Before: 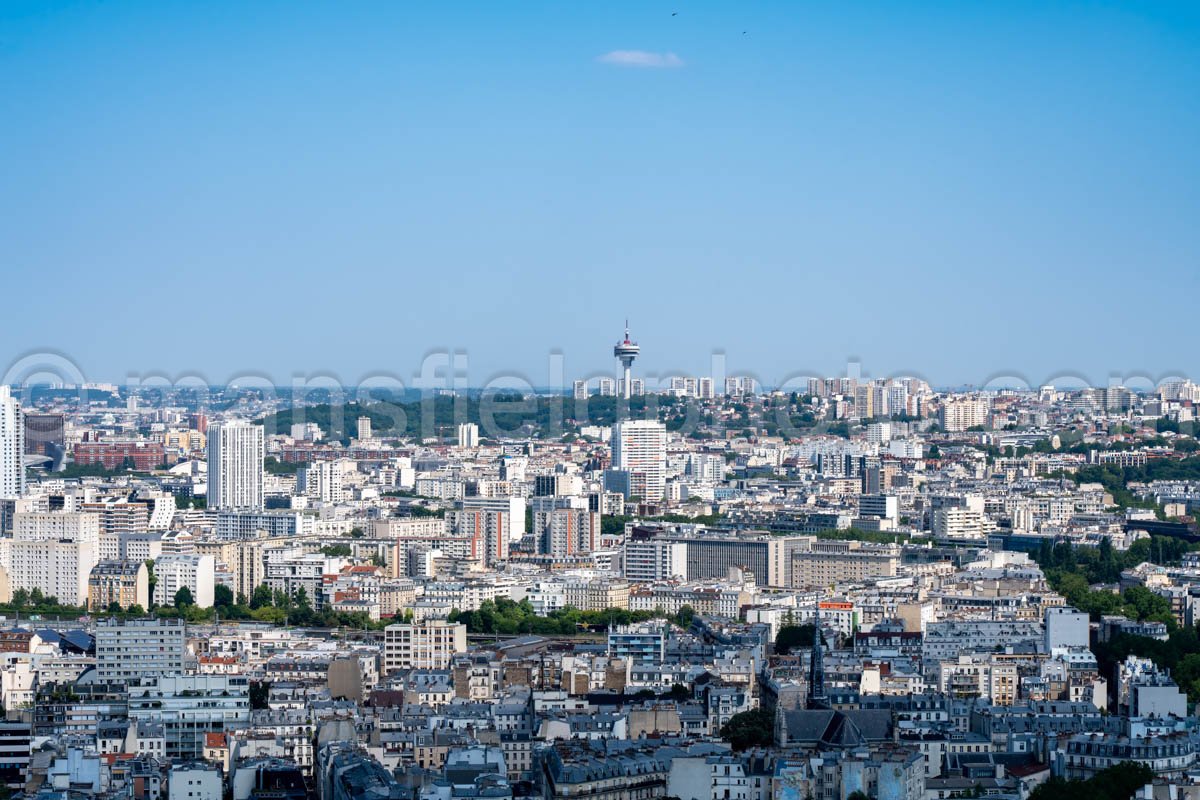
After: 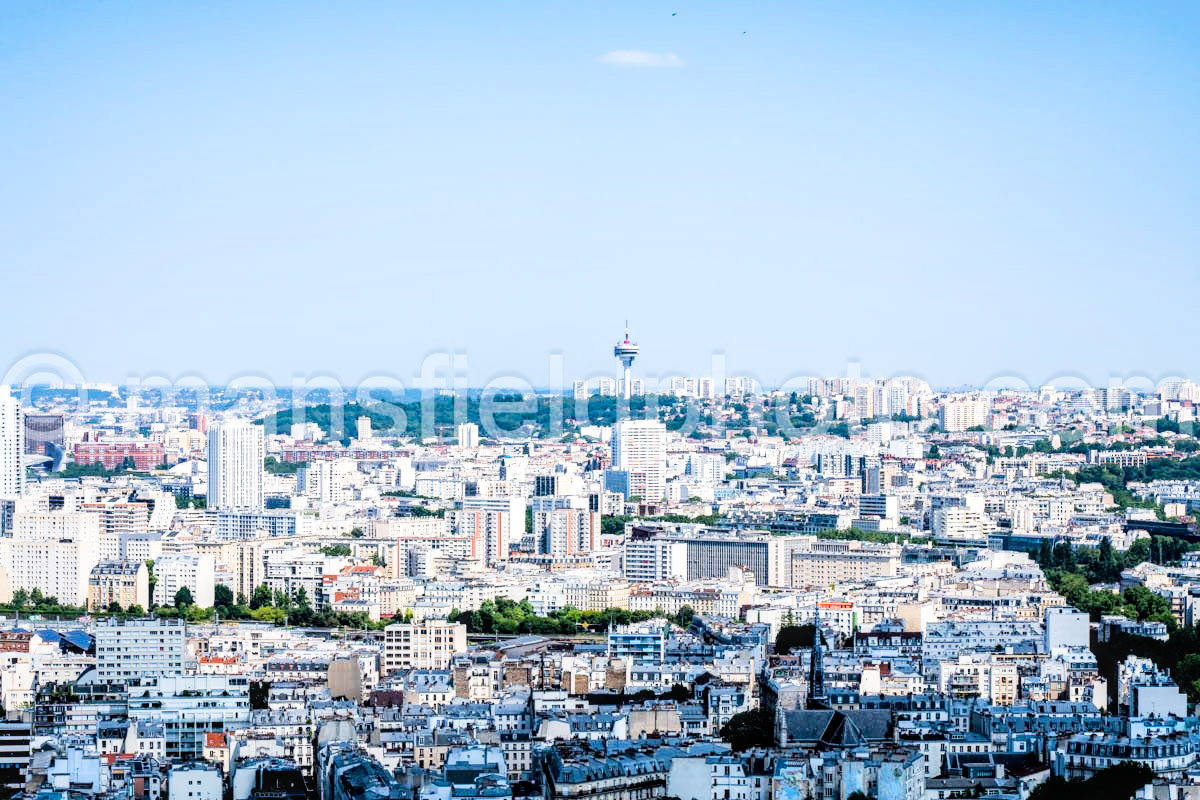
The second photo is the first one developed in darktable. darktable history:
local contrast: on, module defaults
color balance rgb: perceptual saturation grading › global saturation 20%, global vibrance 20%
exposure: black level correction 0, exposure 1.3 EV, compensate highlight preservation false
filmic rgb: black relative exposure -5 EV, hardness 2.88, contrast 1.4, highlights saturation mix -30%
